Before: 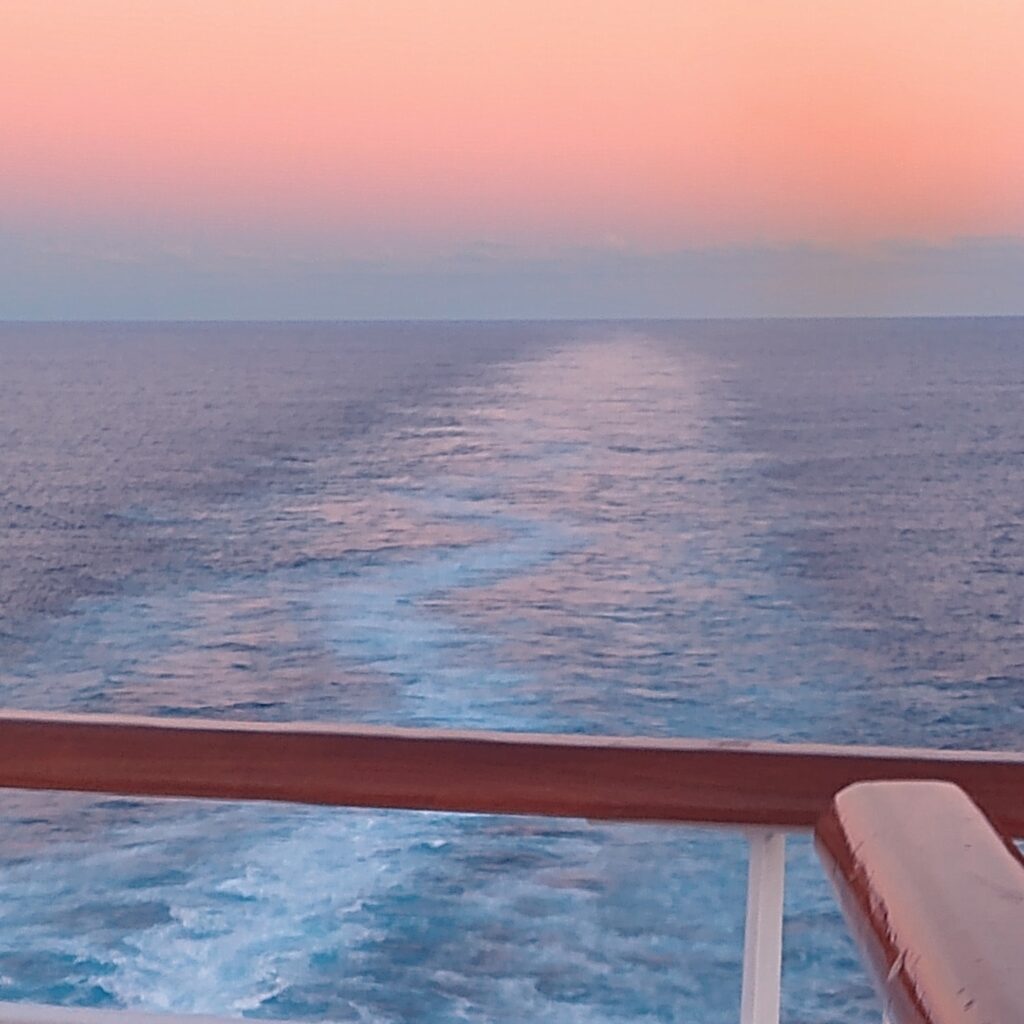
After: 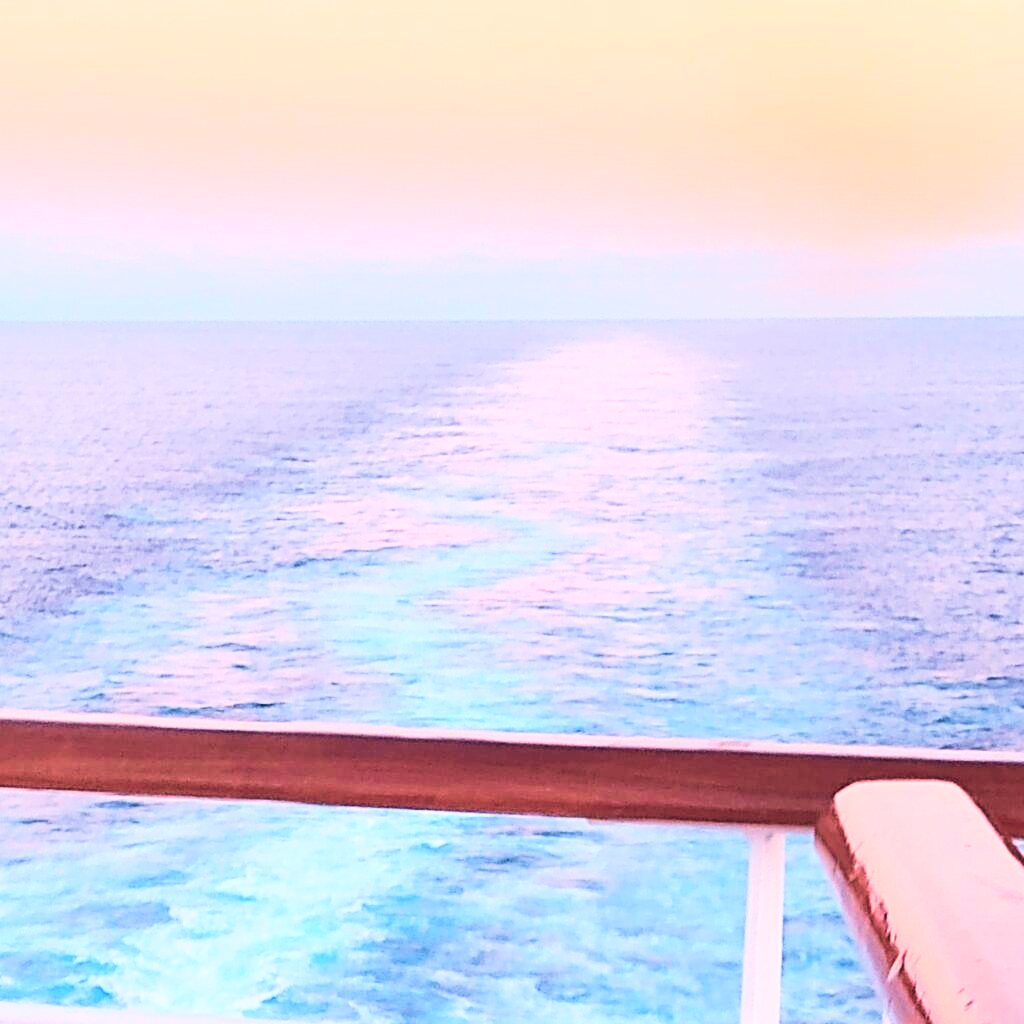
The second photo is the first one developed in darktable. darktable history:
contrast brightness saturation: contrast 0.2, brightness 0.141, saturation 0.145
velvia: strength 44.94%
base curve: curves: ch0 [(0, 0.003) (0.001, 0.002) (0.006, 0.004) (0.02, 0.022) (0.048, 0.086) (0.094, 0.234) (0.162, 0.431) (0.258, 0.629) (0.385, 0.8) (0.548, 0.918) (0.751, 0.988) (1, 1)]
